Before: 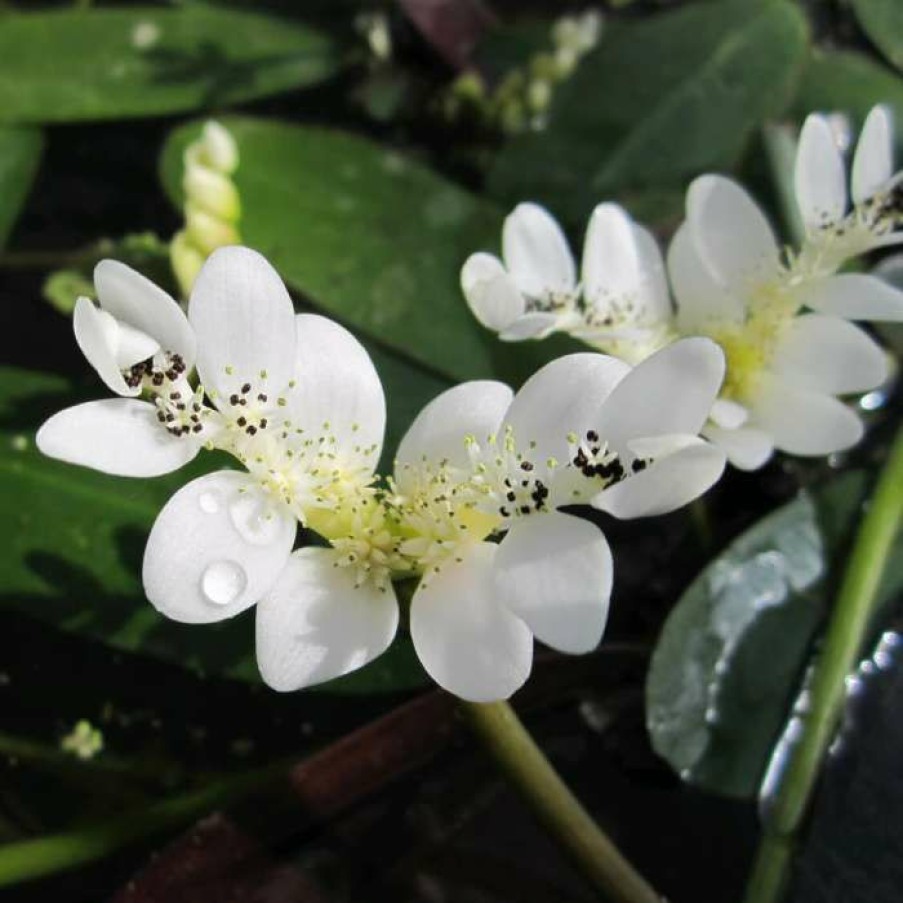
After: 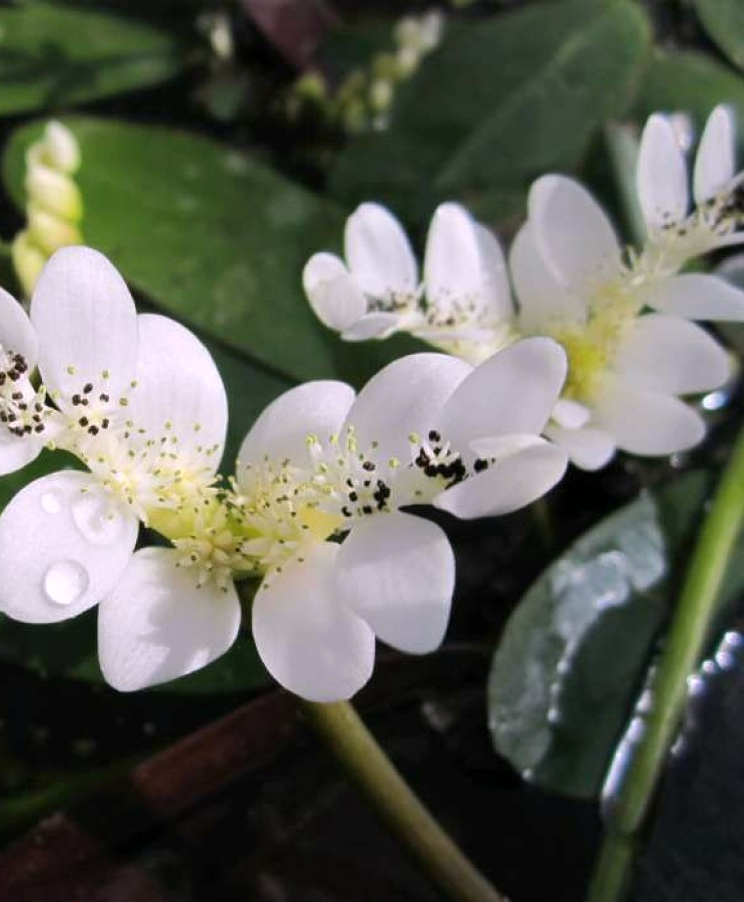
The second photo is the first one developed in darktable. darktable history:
white balance: red 1.05, blue 1.072
color balance rgb: on, module defaults
crop: left 17.582%, bottom 0.031%
